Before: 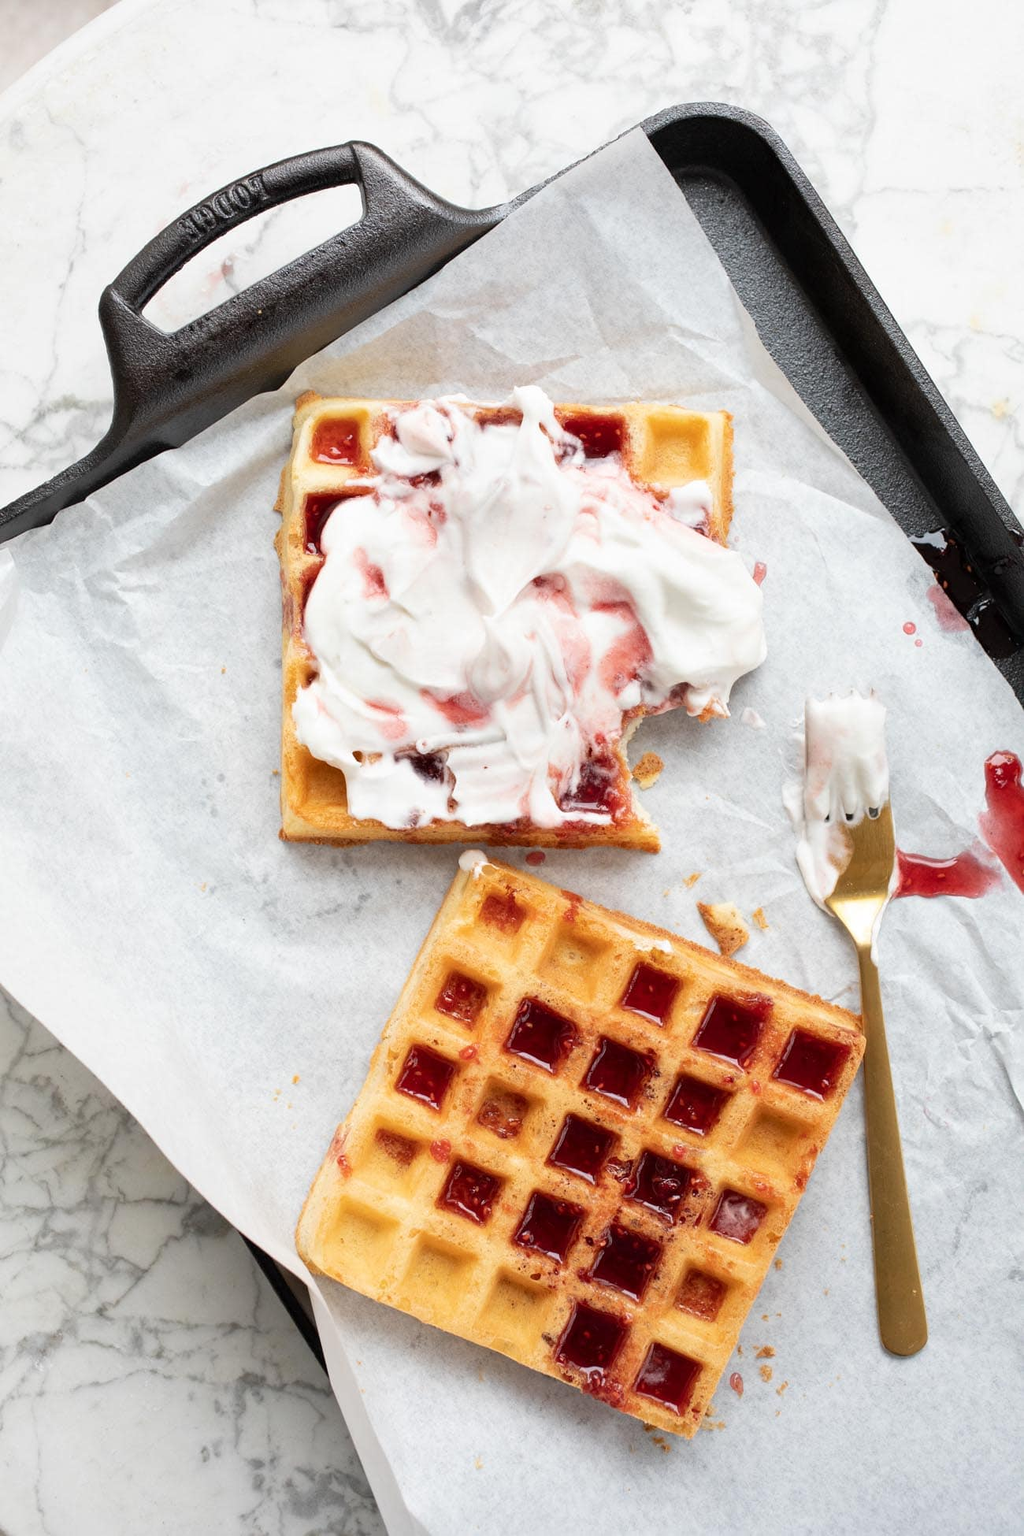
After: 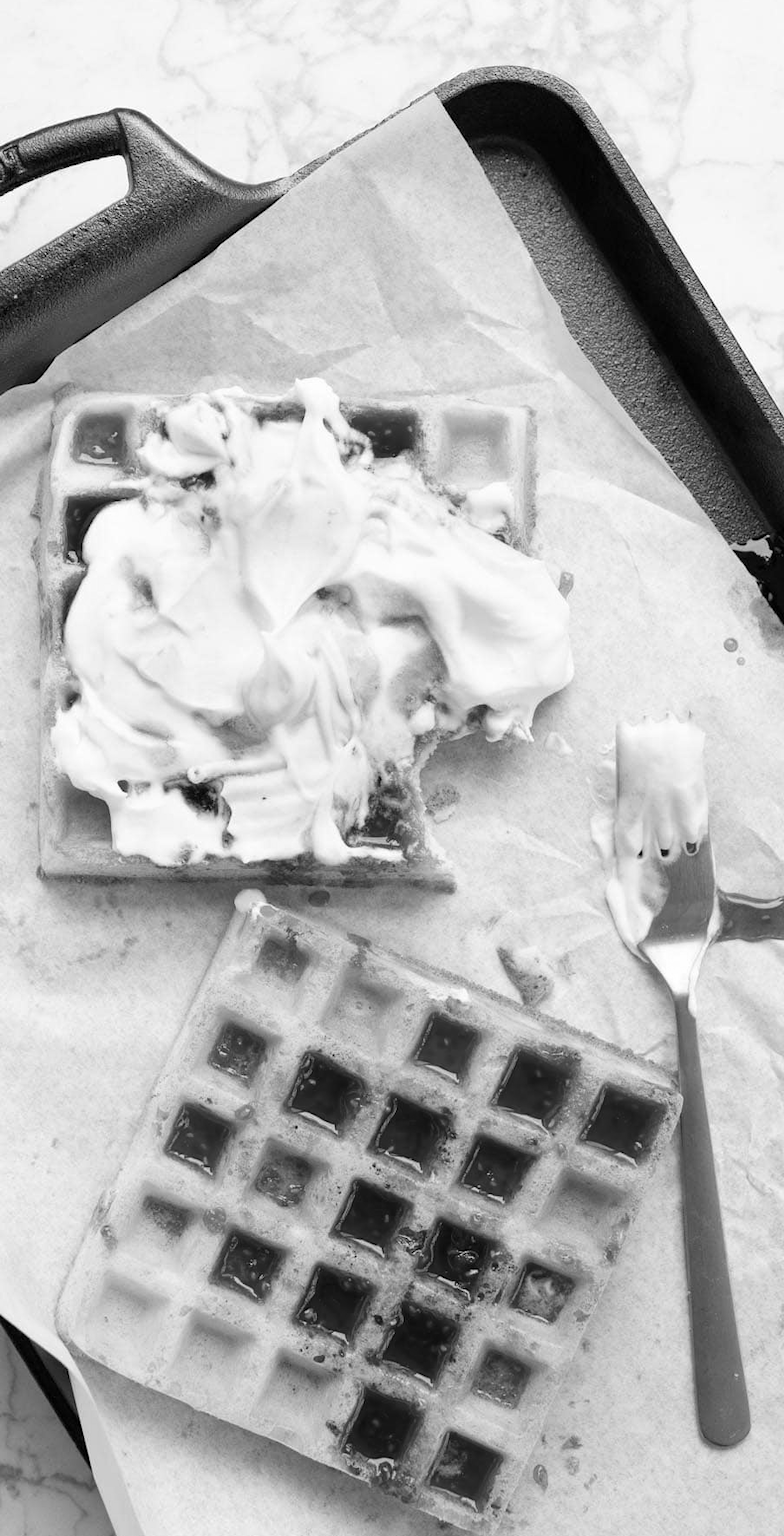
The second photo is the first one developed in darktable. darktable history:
crop and rotate: left 24.034%, top 2.838%, right 6.406%, bottom 6.299%
monochrome: a 16.01, b -2.65, highlights 0.52
